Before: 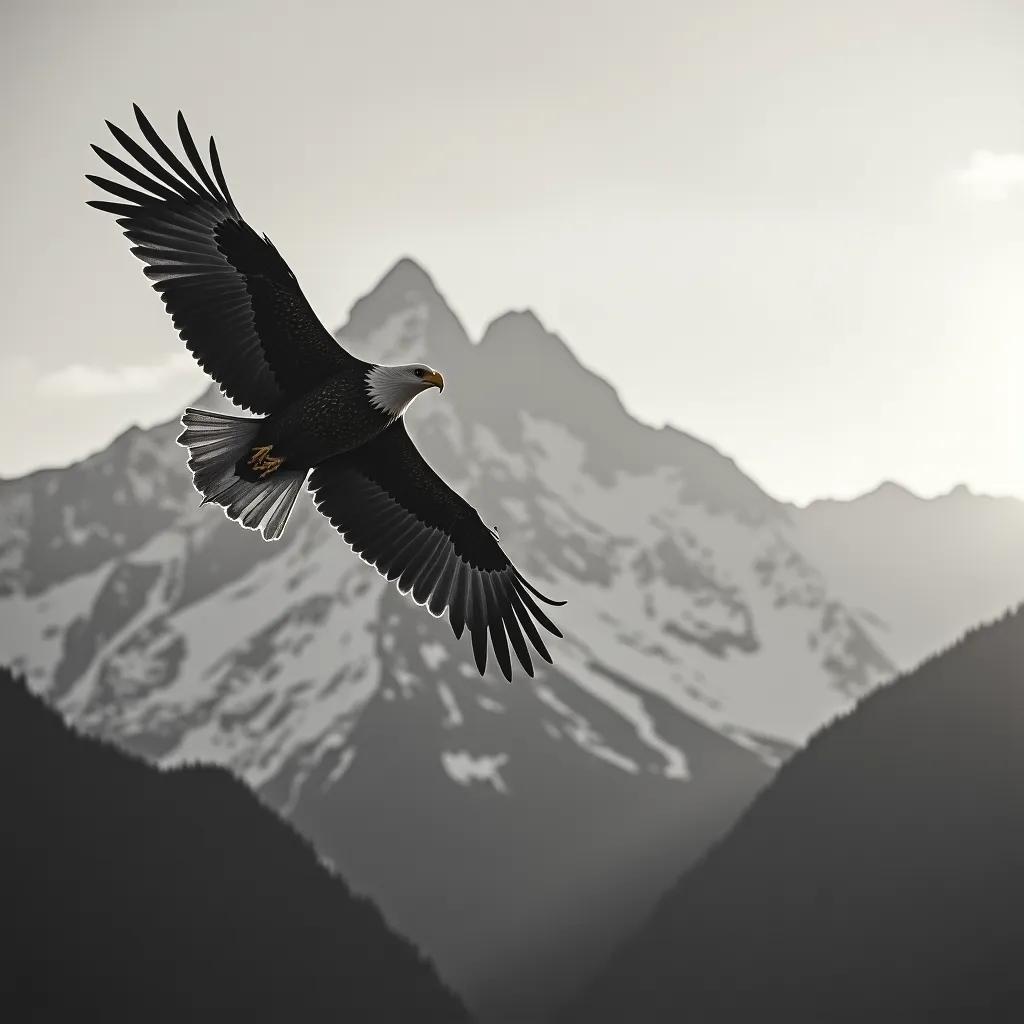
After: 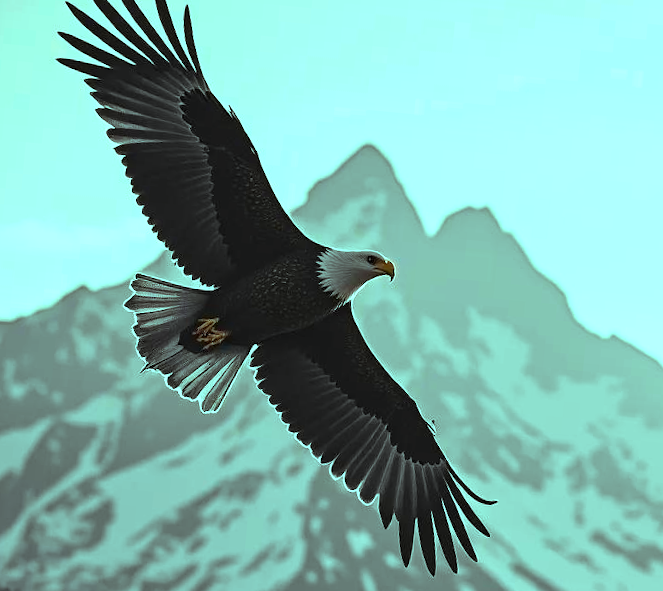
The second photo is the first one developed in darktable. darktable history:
color balance rgb: highlights gain › chroma 7.615%, highlights gain › hue 181.55°, perceptual saturation grading › global saturation 0.536%, perceptual brilliance grading › global brilliance 12.451%, global vibrance 20%
crop and rotate: angle -5.36°, left 2.059%, top 6.742%, right 27.349%, bottom 30.399%
